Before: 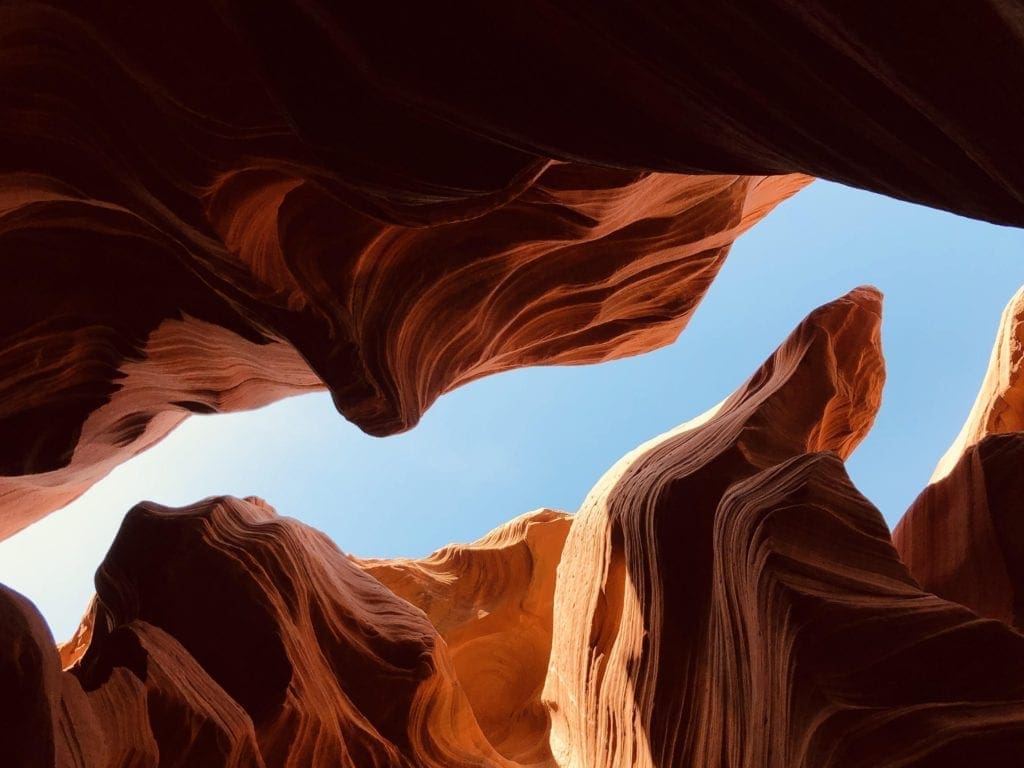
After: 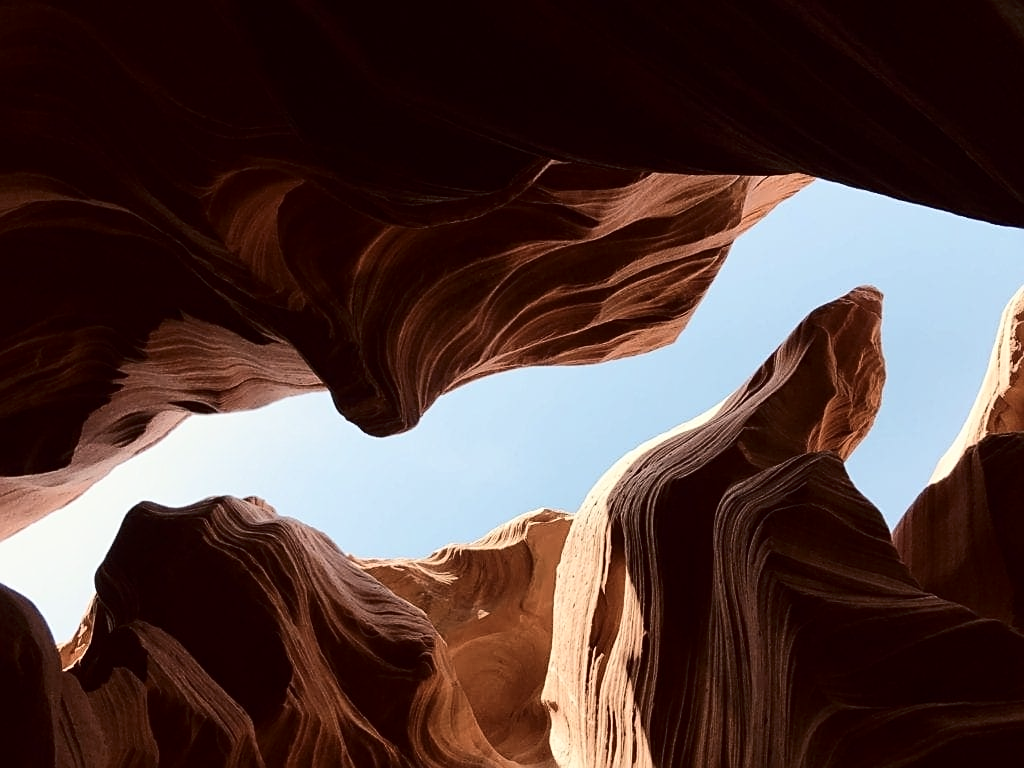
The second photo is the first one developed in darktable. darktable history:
contrast brightness saturation: contrast 0.247, saturation -0.32
sharpen: on, module defaults
